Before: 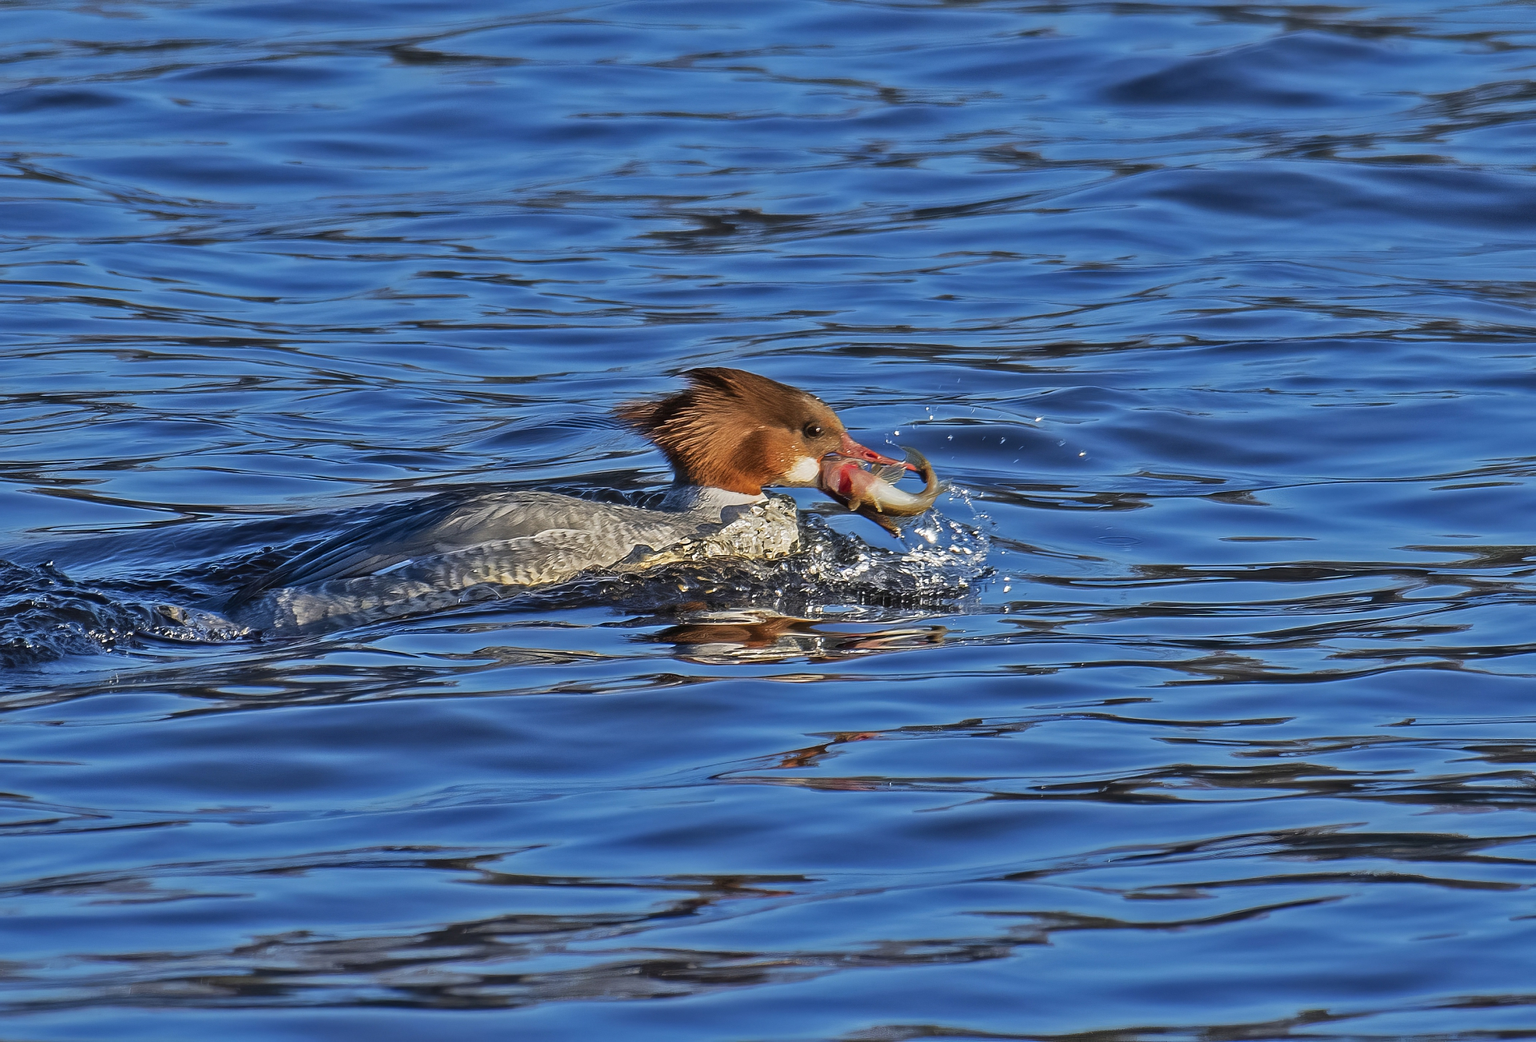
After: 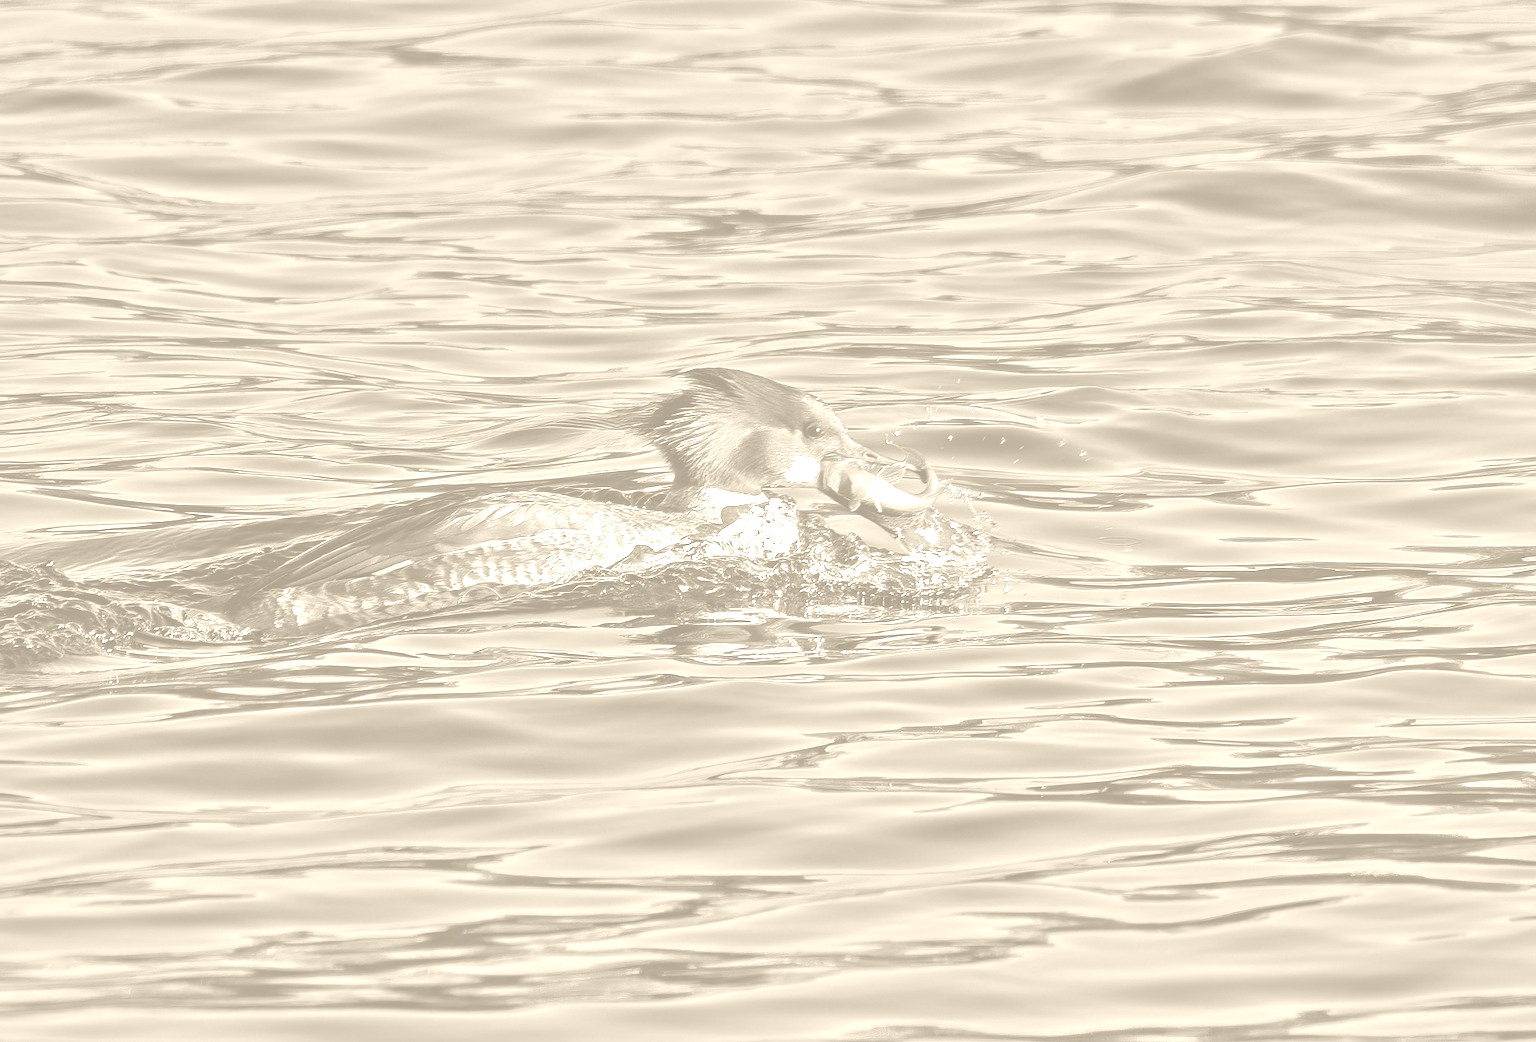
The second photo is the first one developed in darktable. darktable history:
levels: levels [0.101, 0.578, 0.953]
colorize: hue 36°, saturation 71%, lightness 80.79%
exposure: black level correction 0, exposure 0.68 EV, compensate exposure bias true, compensate highlight preservation false
